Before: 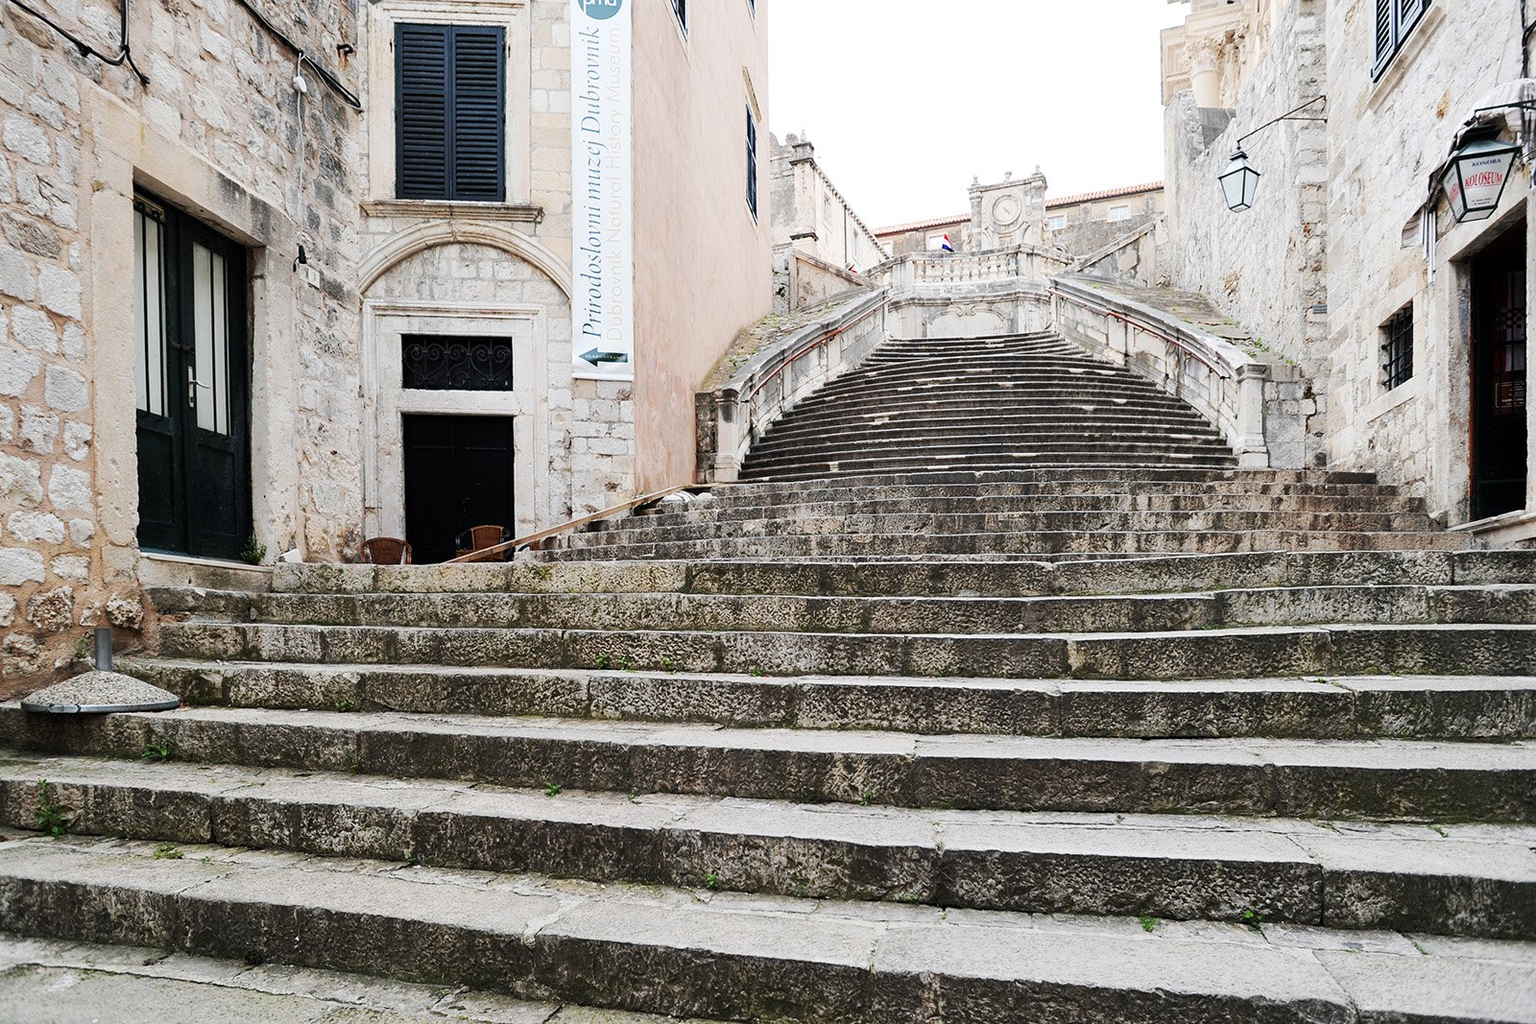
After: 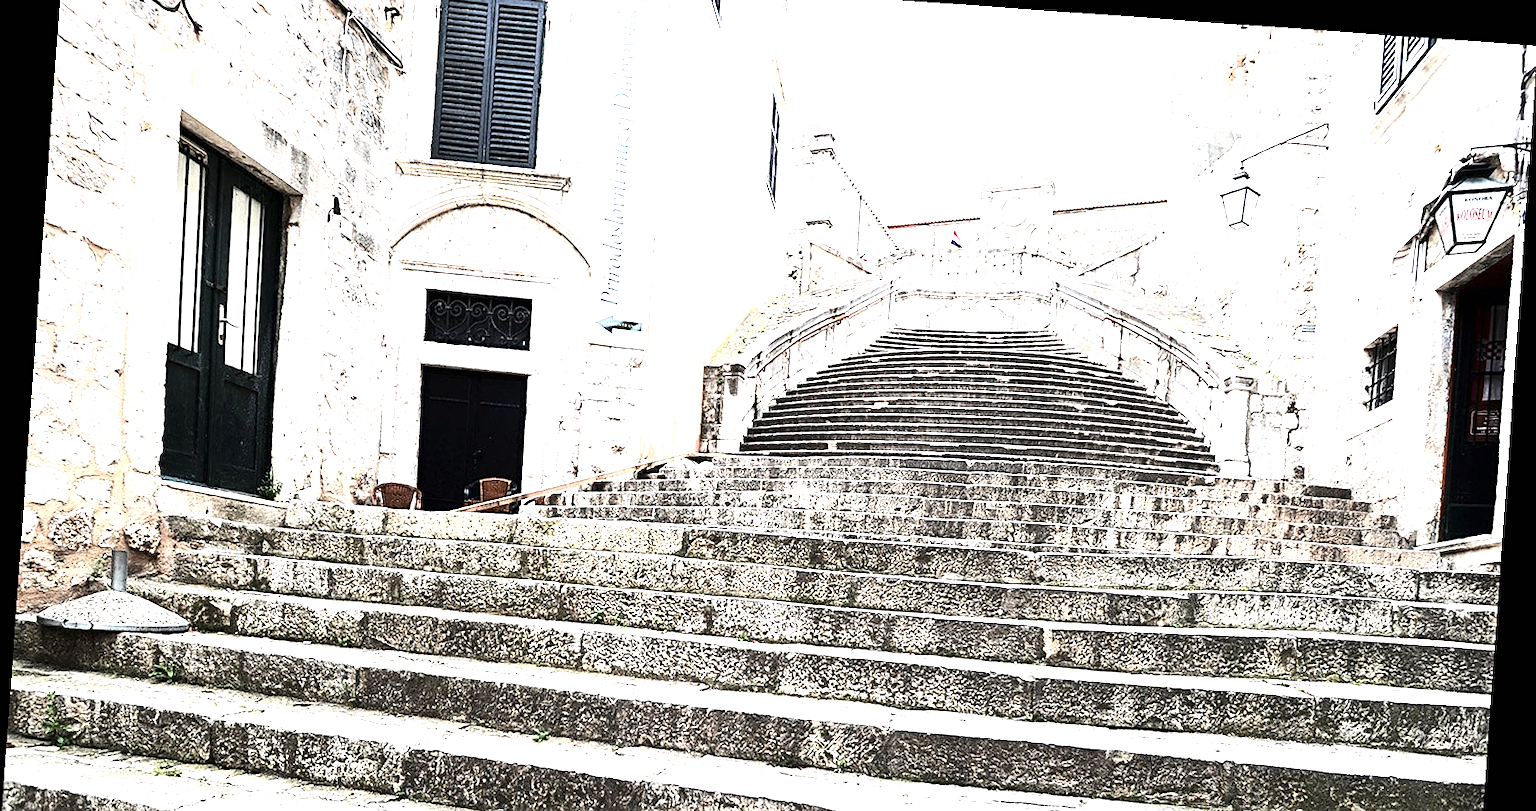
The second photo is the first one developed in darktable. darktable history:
sharpen: on, module defaults
contrast brightness saturation: contrast 0.25, saturation -0.31
rotate and perspective: rotation 4.1°, automatic cropping off
exposure: black level correction 0, exposure 1.675 EV, compensate exposure bias true, compensate highlight preservation false
crop: left 0.387%, top 5.469%, bottom 19.809%
